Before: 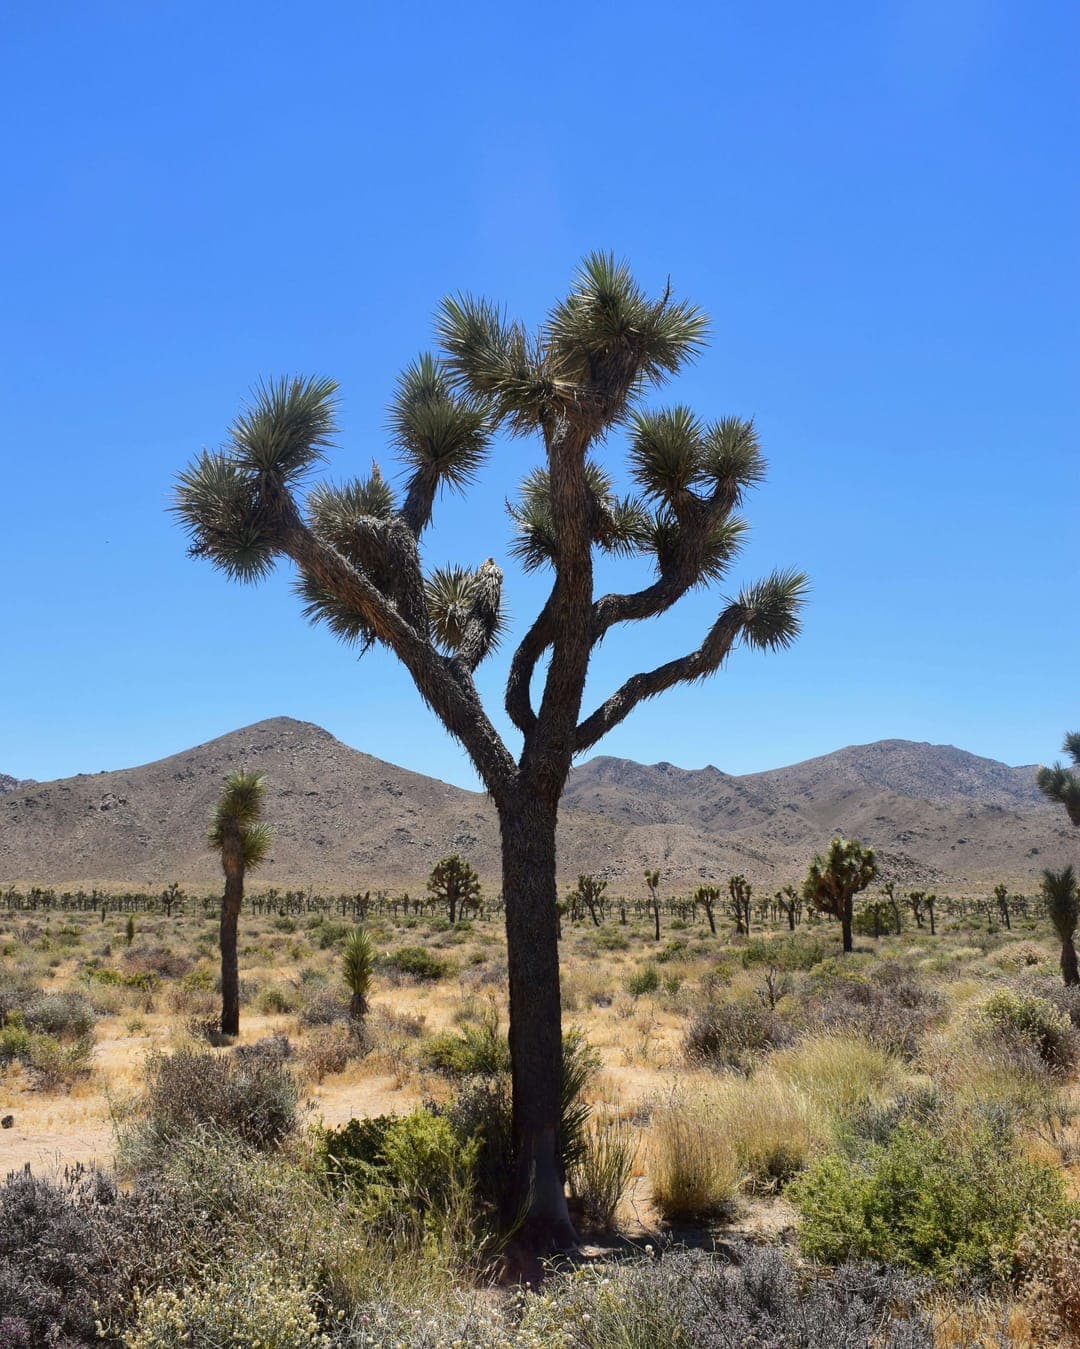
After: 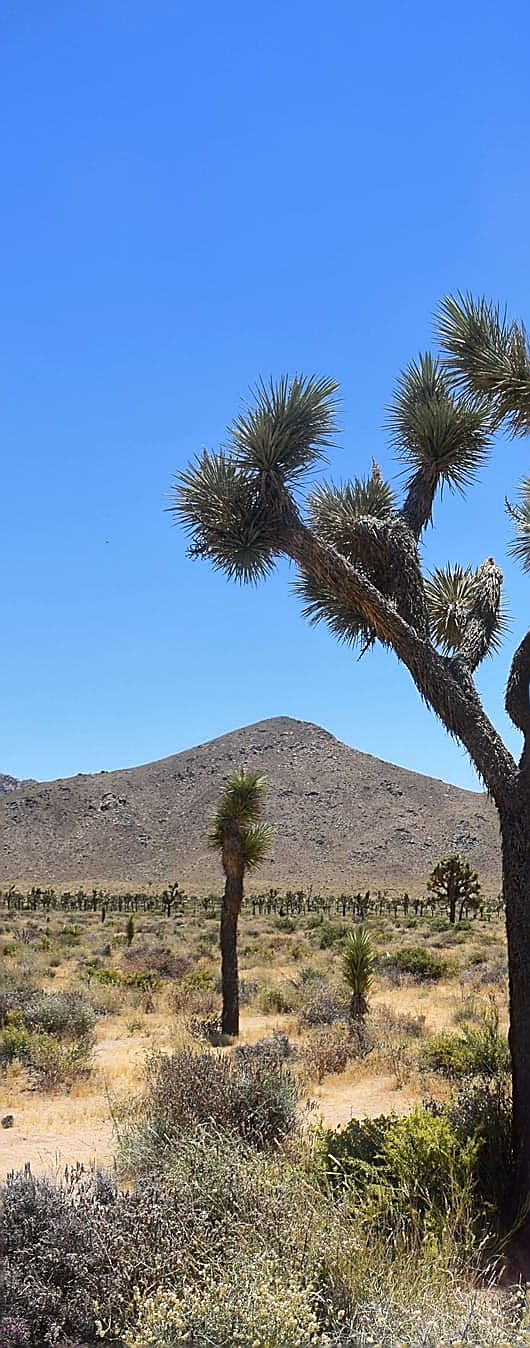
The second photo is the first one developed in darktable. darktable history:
sharpen: radius 1.4, amount 1.25, threshold 0.7
bloom: size 5%, threshold 95%, strength 15%
crop and rotate: left 0%, top 0%, right 50.845%
